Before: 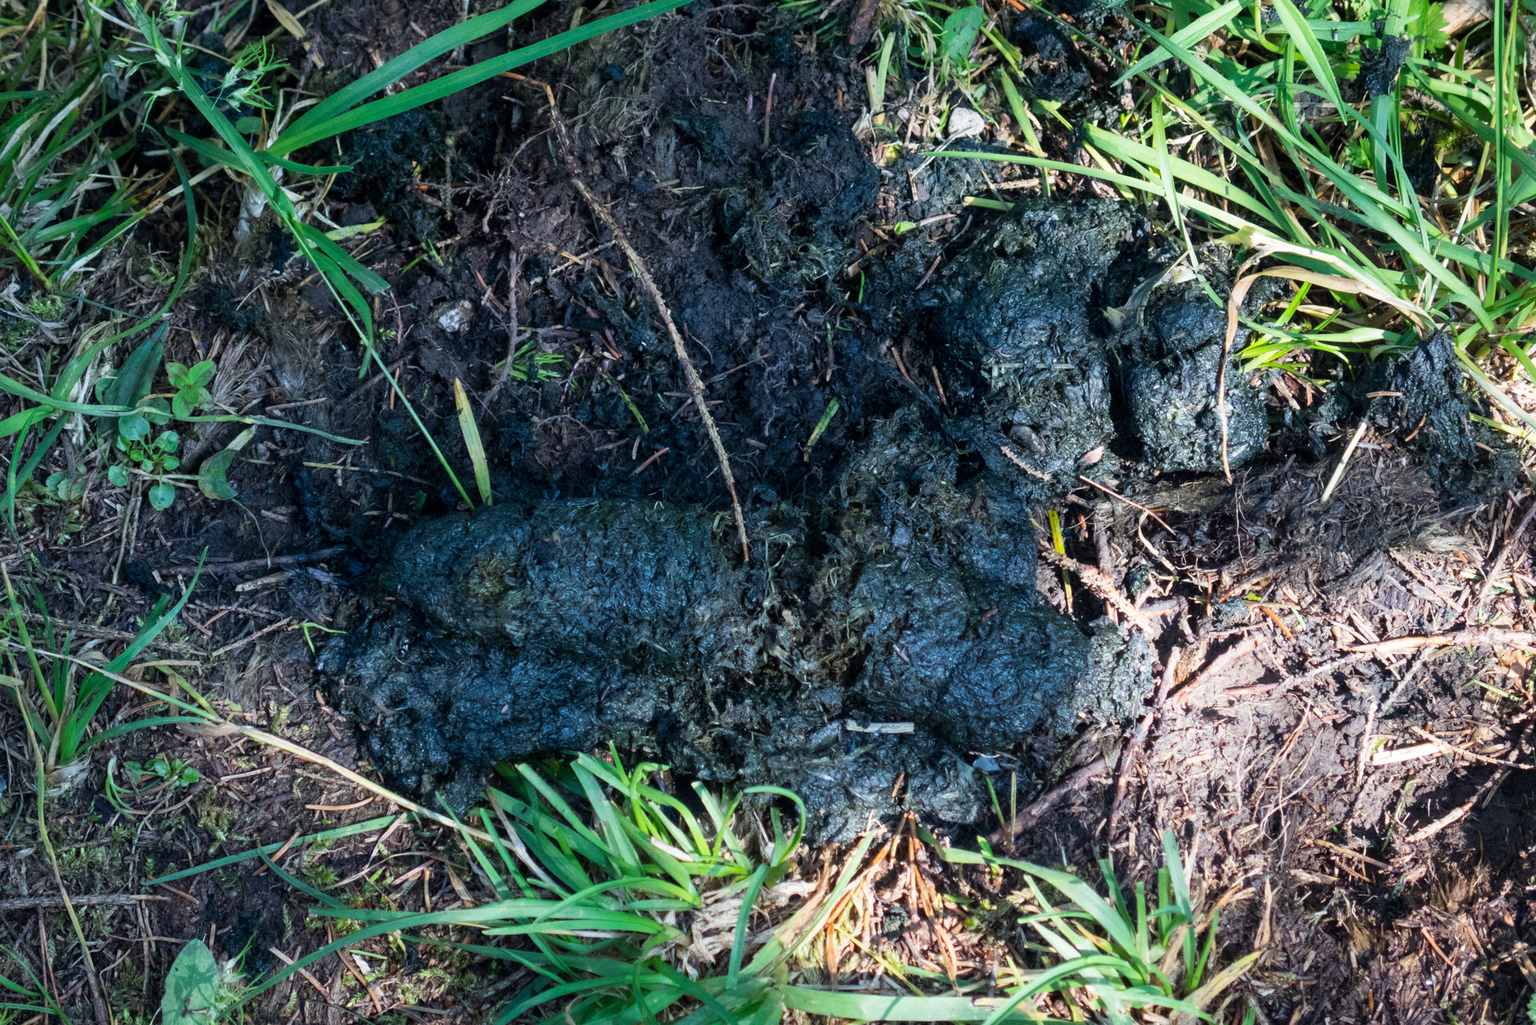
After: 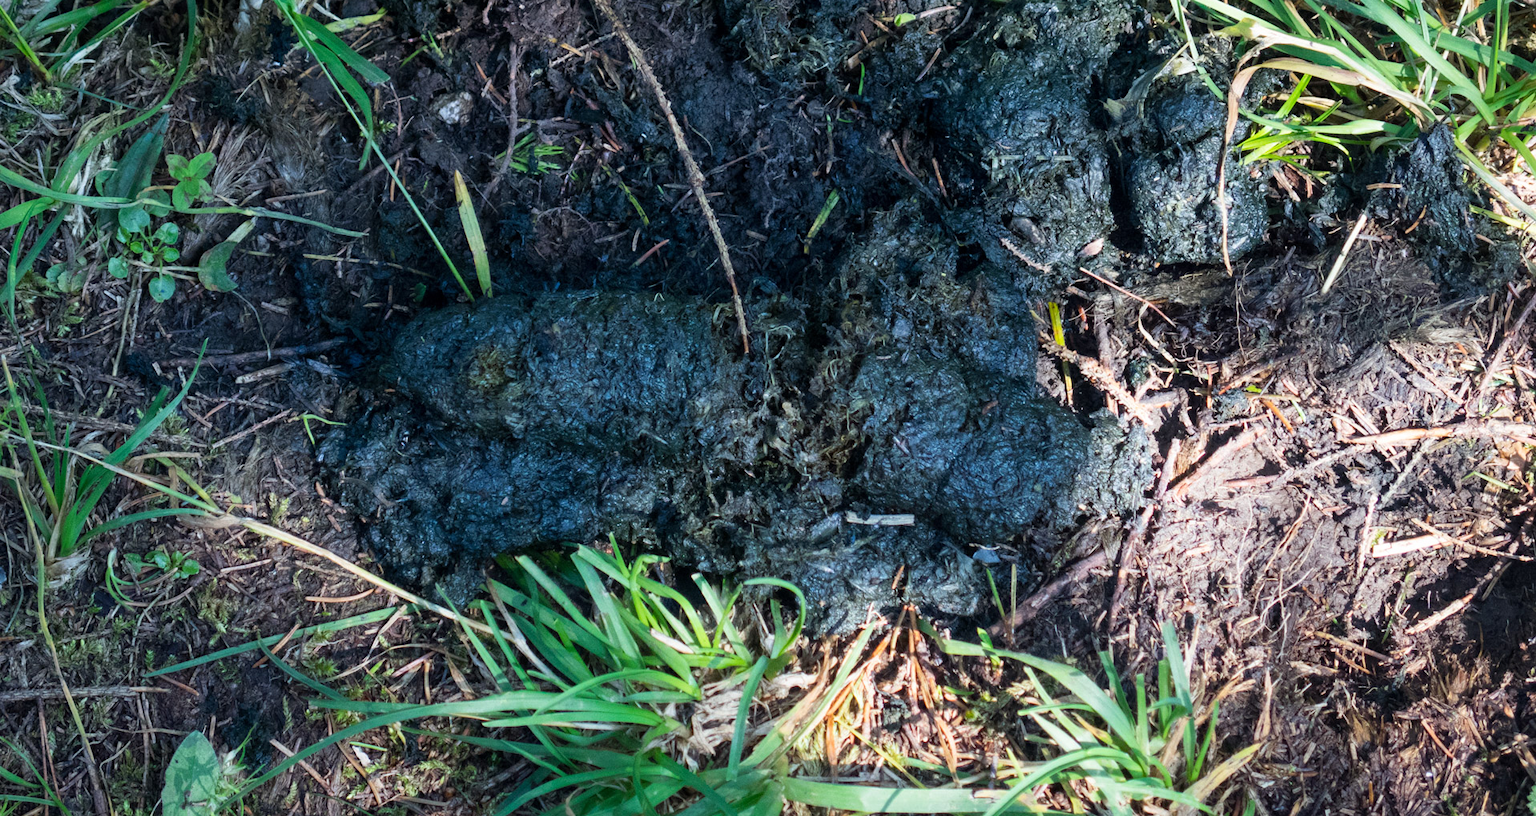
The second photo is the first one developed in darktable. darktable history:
crop and rotate: top 20.344%
